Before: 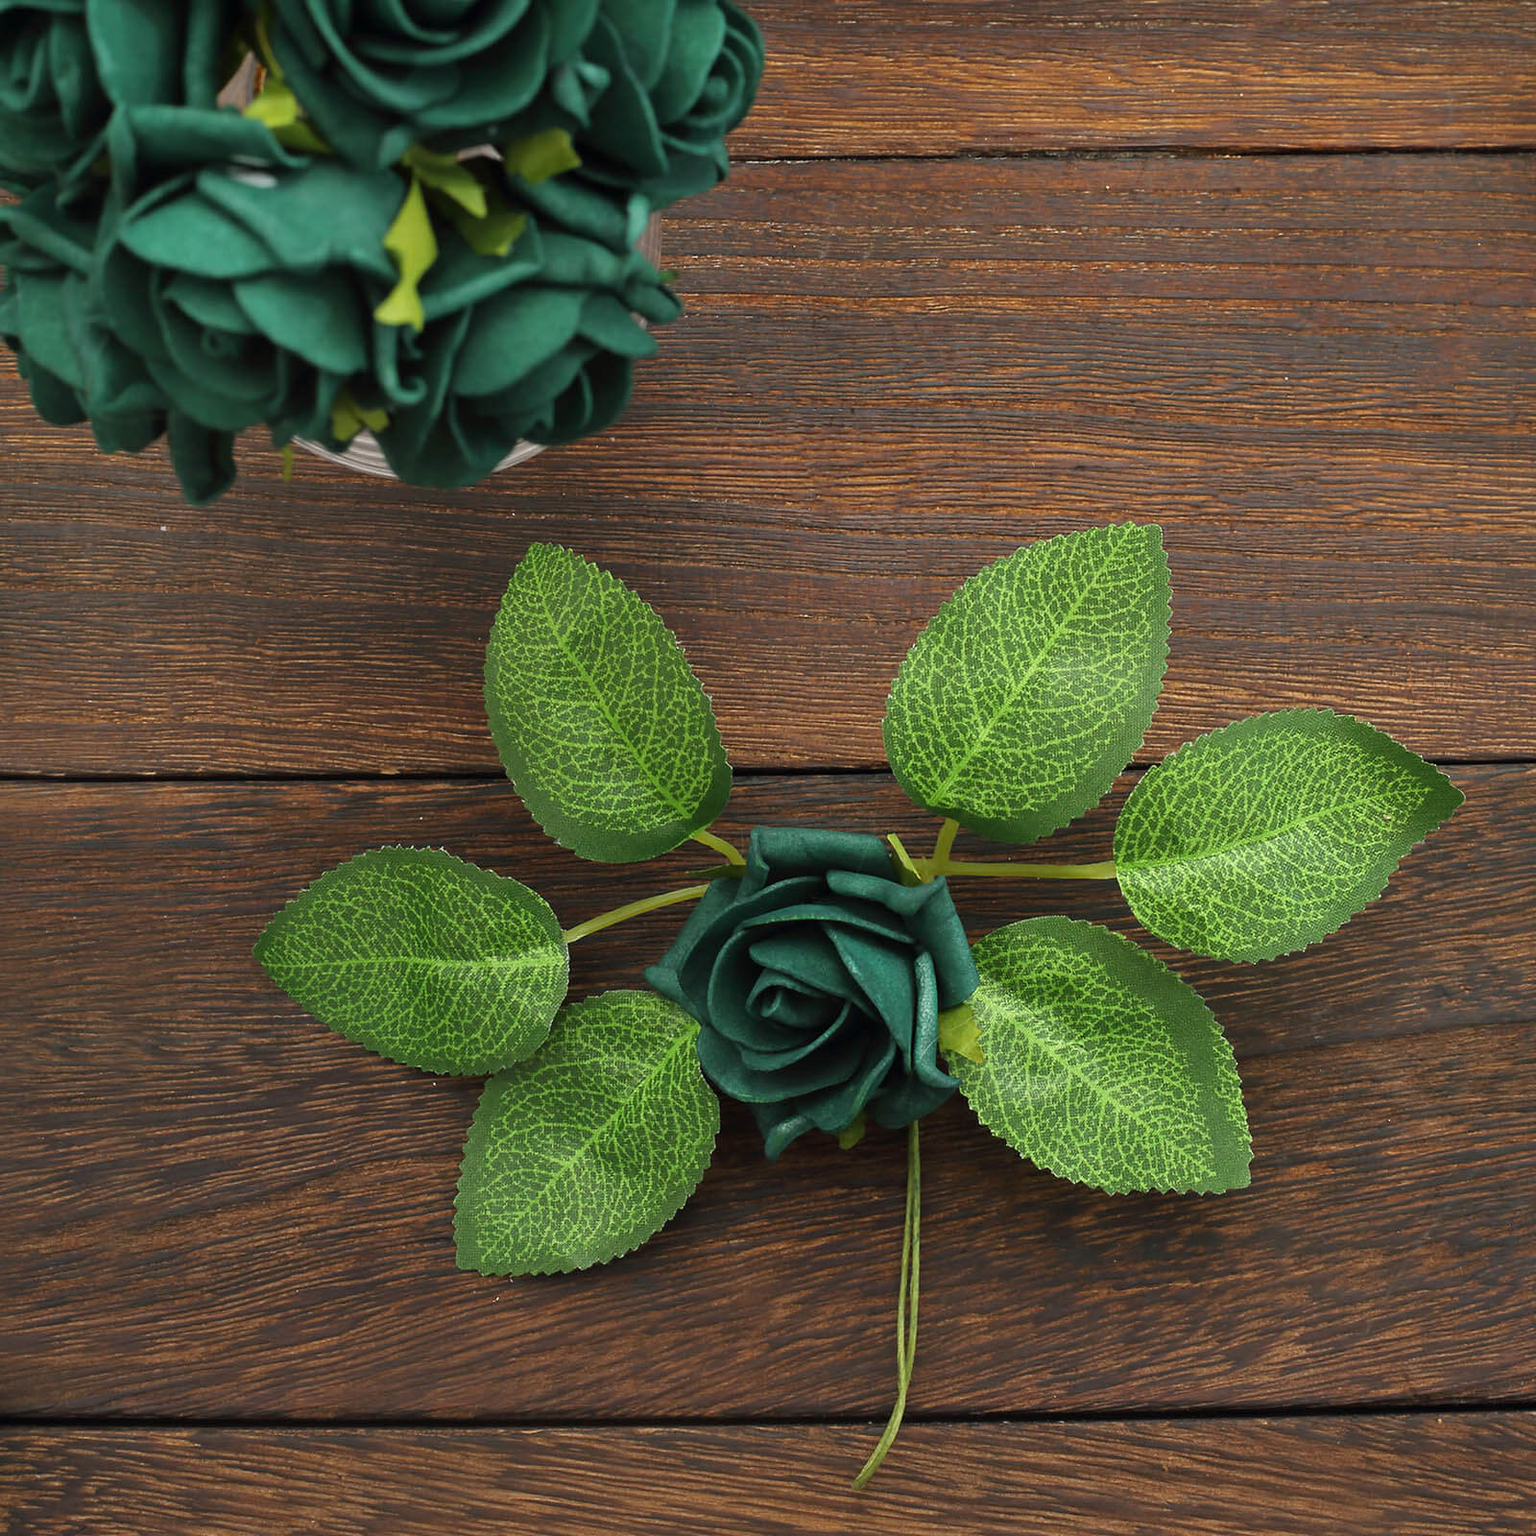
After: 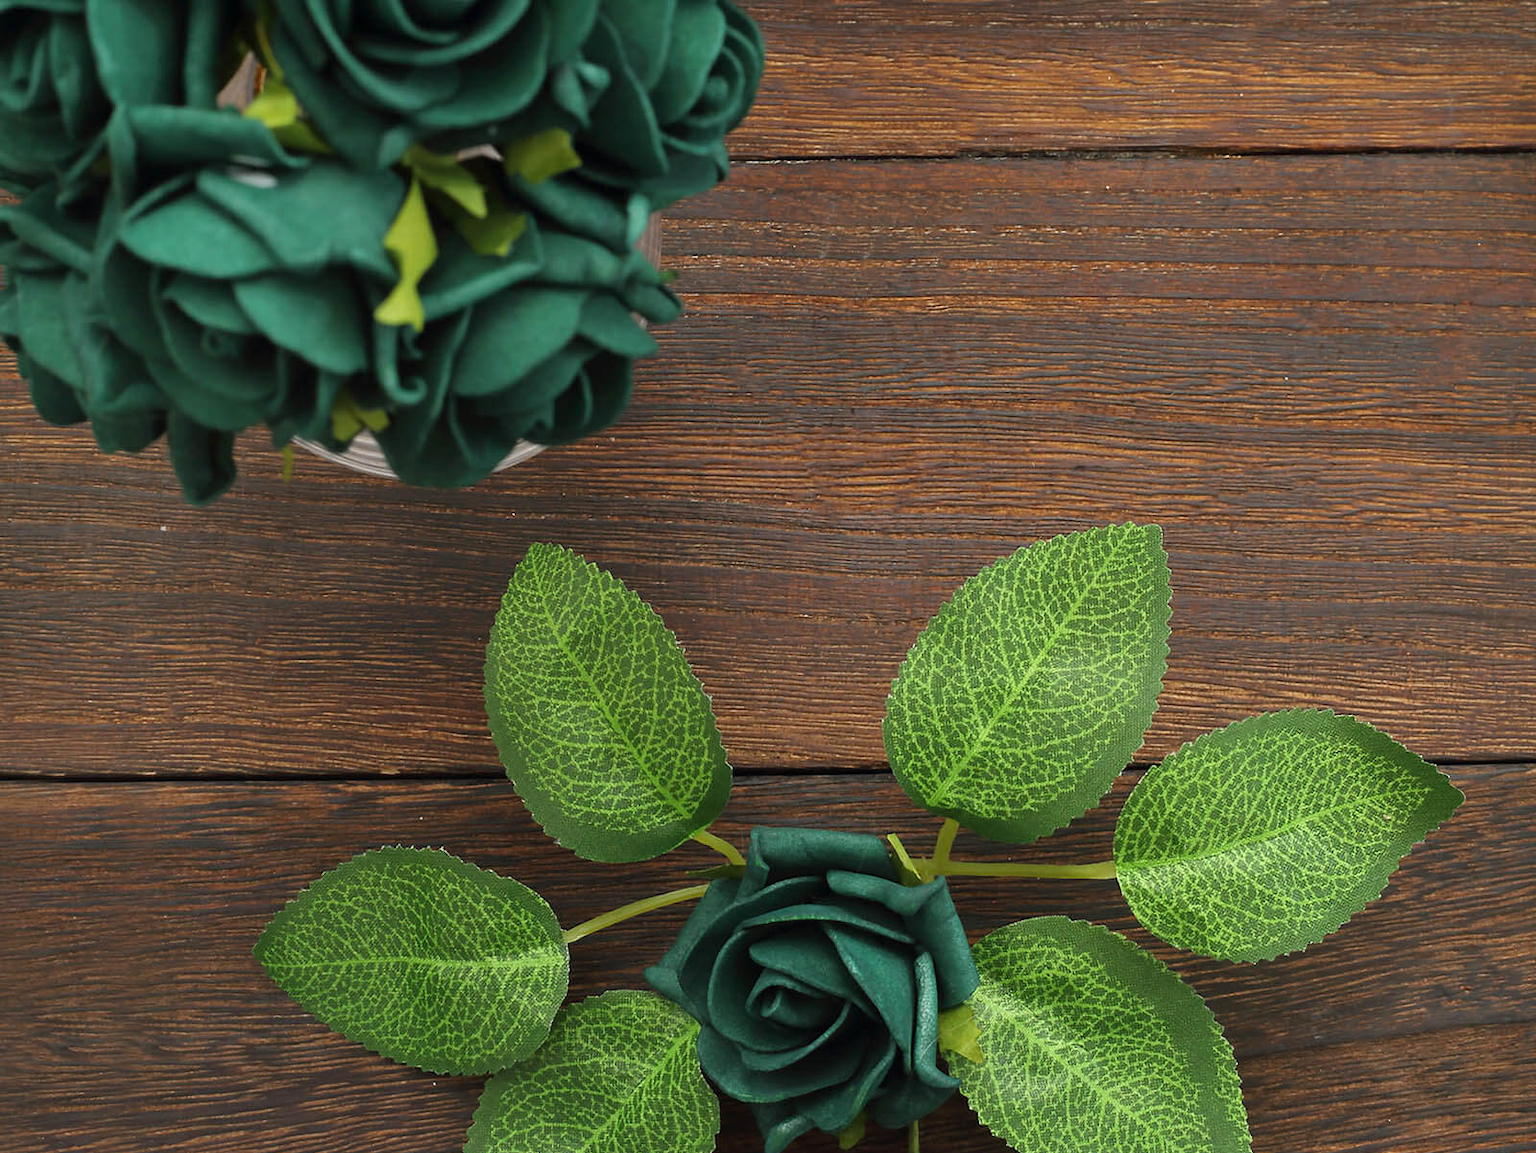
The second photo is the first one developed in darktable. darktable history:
crop: bottom 24.824%
